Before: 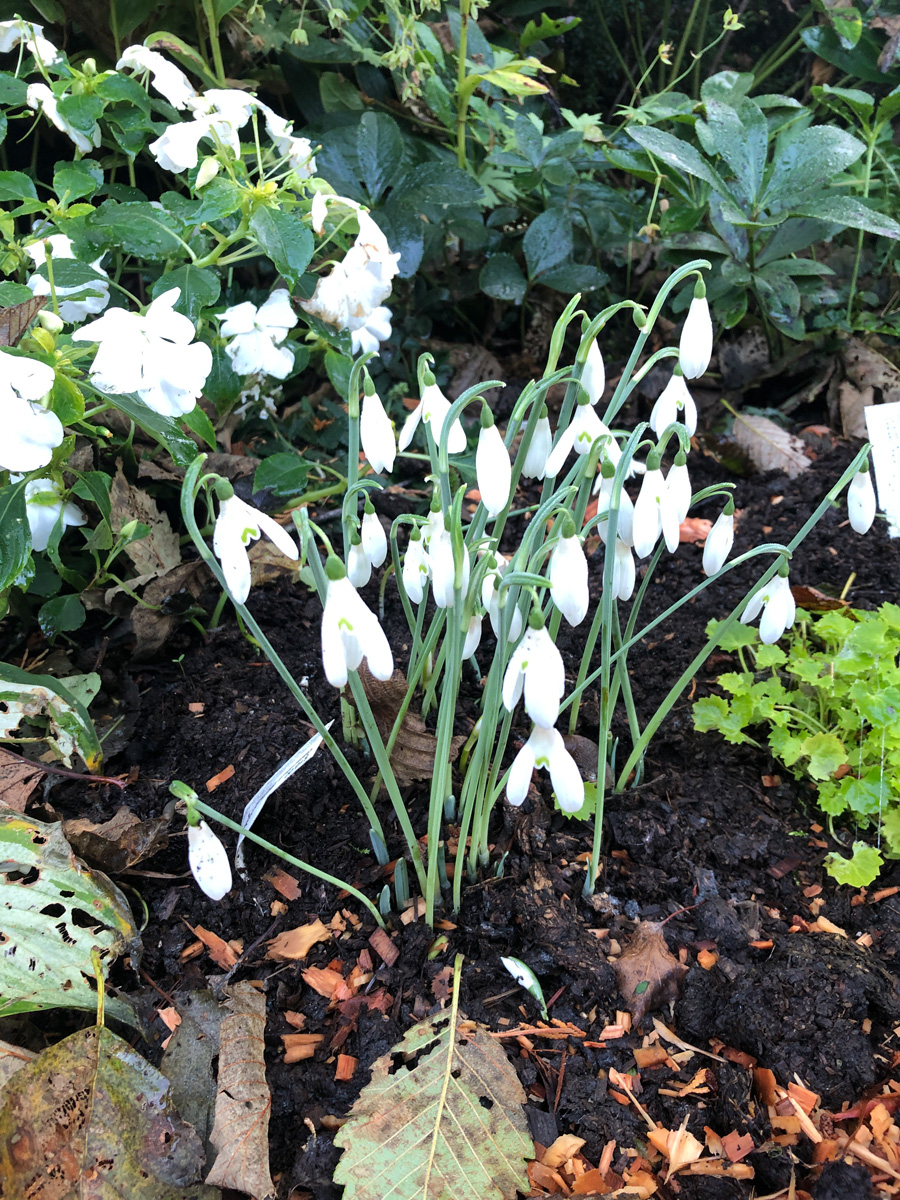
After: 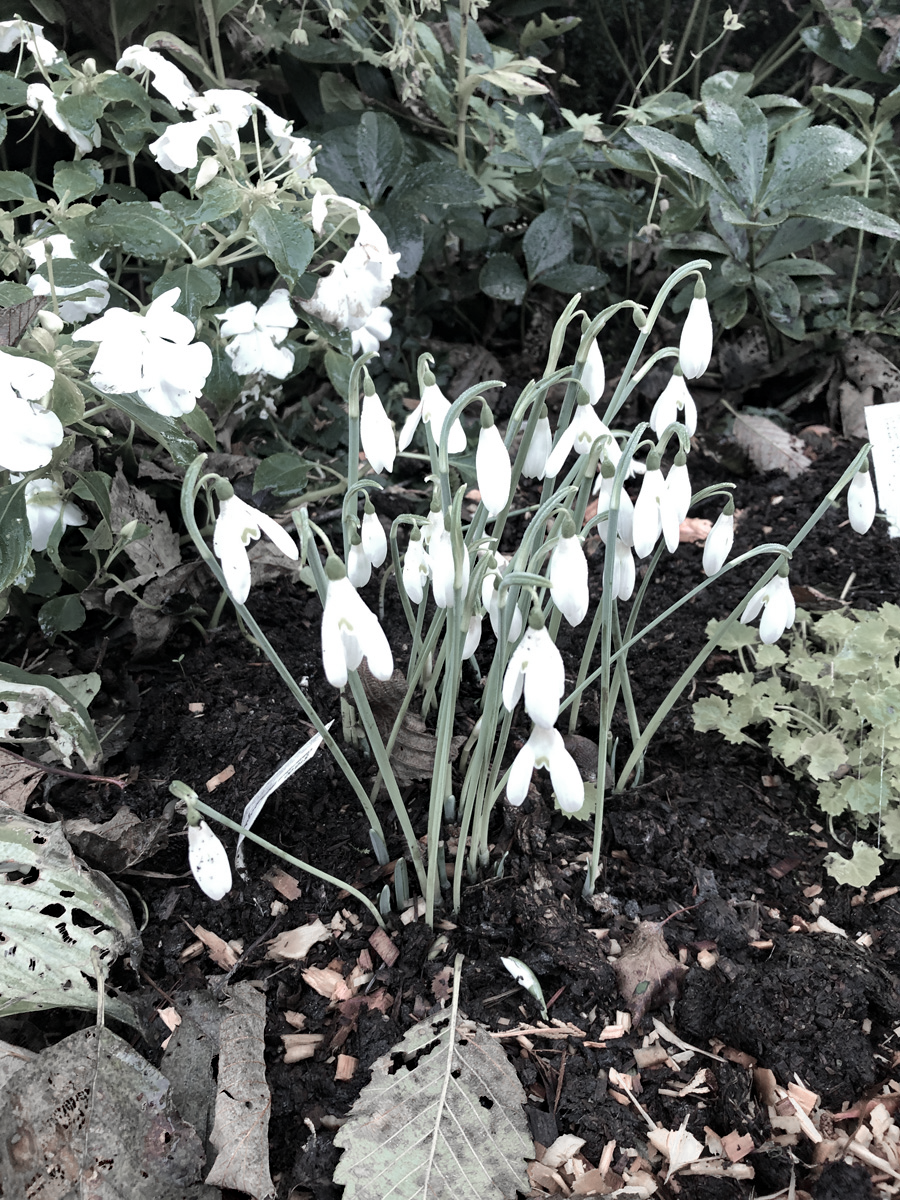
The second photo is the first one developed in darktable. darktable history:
haze removal: compatibility mode true, adaptive false
color zones: curves: ch0 [(0, 0.559) (0.153, 0.551) (0.229, 0.5) (0.429, 0.5) (0.571, 0.5) (0.714, 0.5) (0.857, 0.5) (1, 0.559)]; ch1 [(0, 0.417) (0.112, 0.336) (0.213, 0.26) (0.429, 0.34) (0.571, 0.35) (0.683, 0.331) (0.857, 0.344) (1, 0.417)], mix 101.25%
